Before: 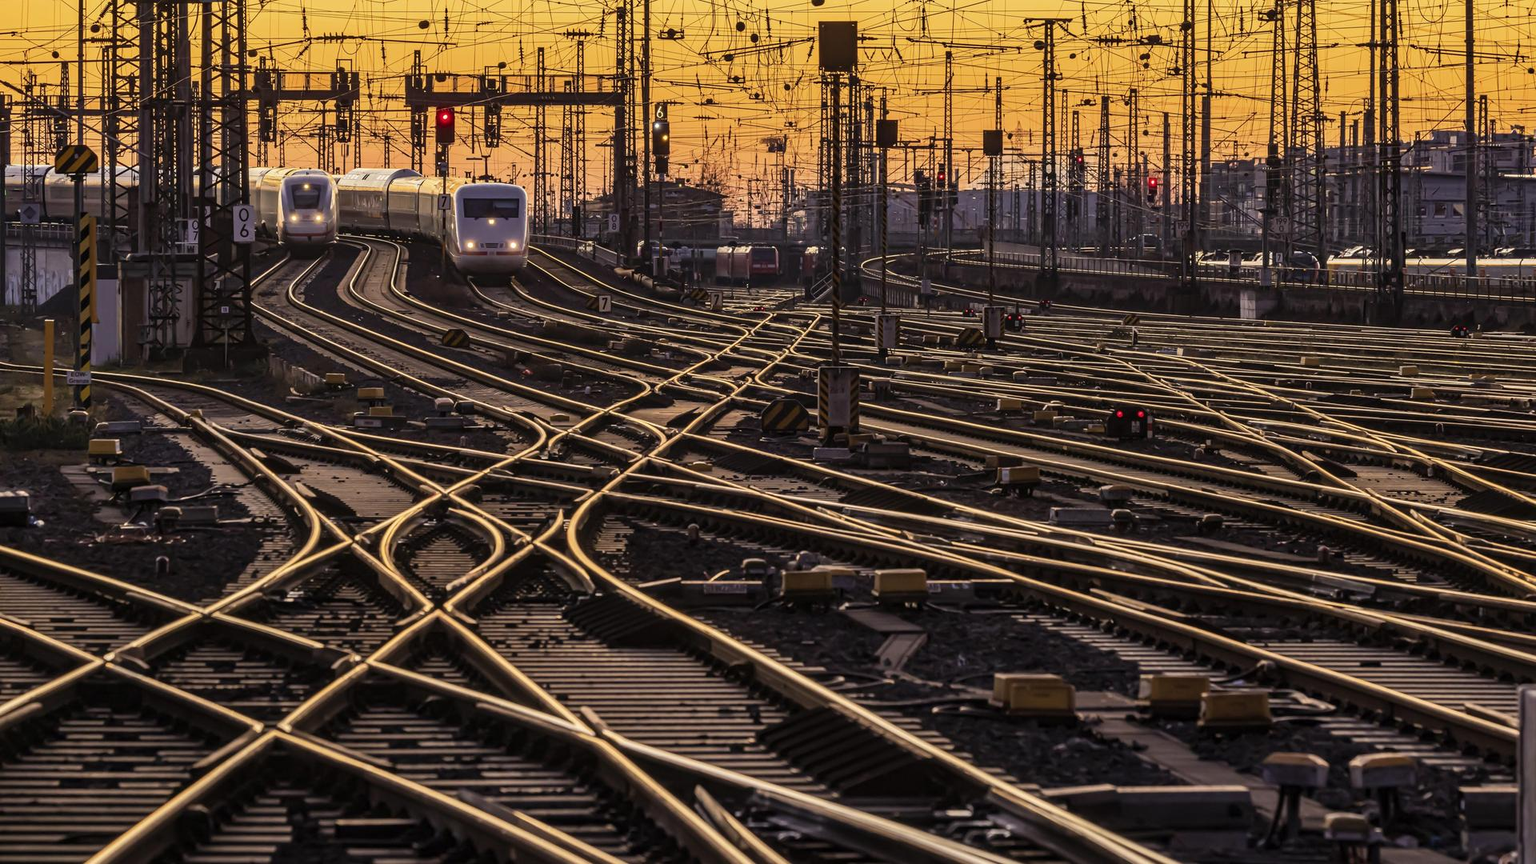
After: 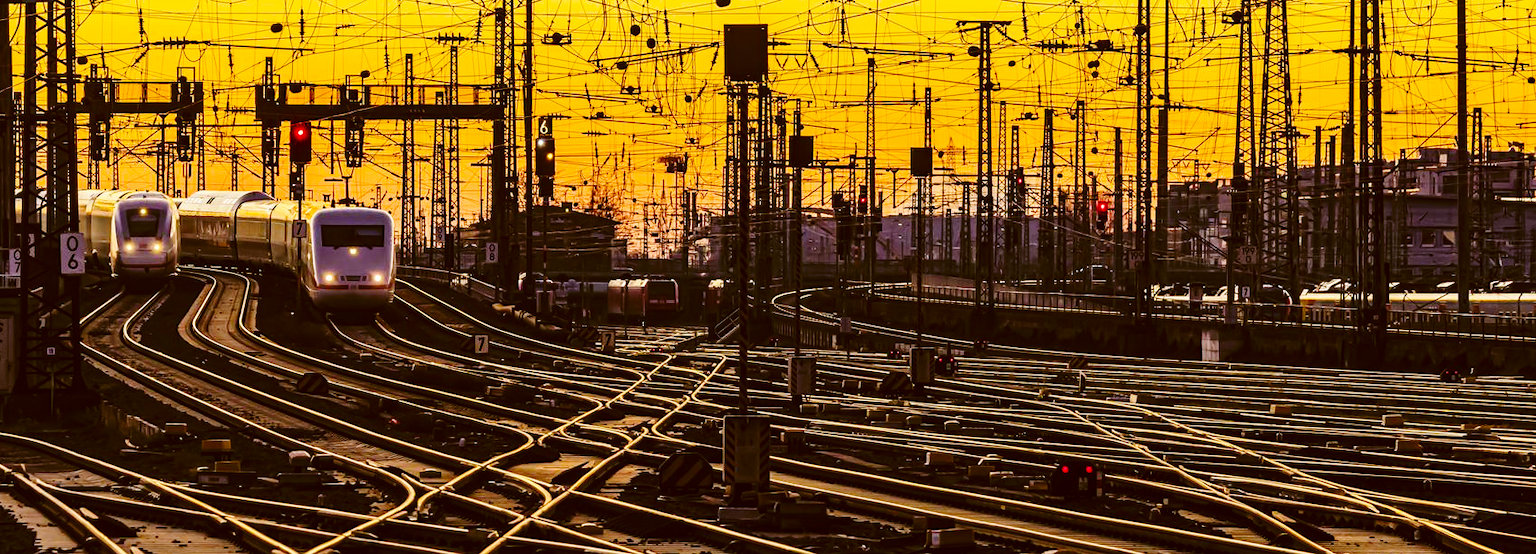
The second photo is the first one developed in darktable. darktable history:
tone curve: curves: ch0 [(0, 0) (0.227, 0.17) (0.766, 0.774) (1, 1)]; ch1 [(0, 0) (0.114, 0.127) (0.437, 0.452) (0.498, 0.495) (0.579, 0.602) (1, 1)]; ch2 [(0, 0) (0.233, 0.259) (0.493, 0.492) (0.568, 0.596) (1, 1)], preserve colors none
base curve: curves: ch0 [(0, 0) (0.028, 0.03) (0.121, 0.232) (0.46, 0.748) (0.859, 0.968) (1, 1)], preserve colors none
exposure: exposure -0.55 EV, compensate highlight preservation false
crop and rotate: left 11.762%, bottom 43.272%
tone equalizer: on, module defaults
color balance rgb: perceptual saturation grading › global saturation 14.595%, global vibrance 20%
levels: mode automatic, levels [0.062, 0.494, 0.925]
color correction: highlights a* -0.395, highlights b* 0.152, shadows a* 4.87, shadows b* 20.61
